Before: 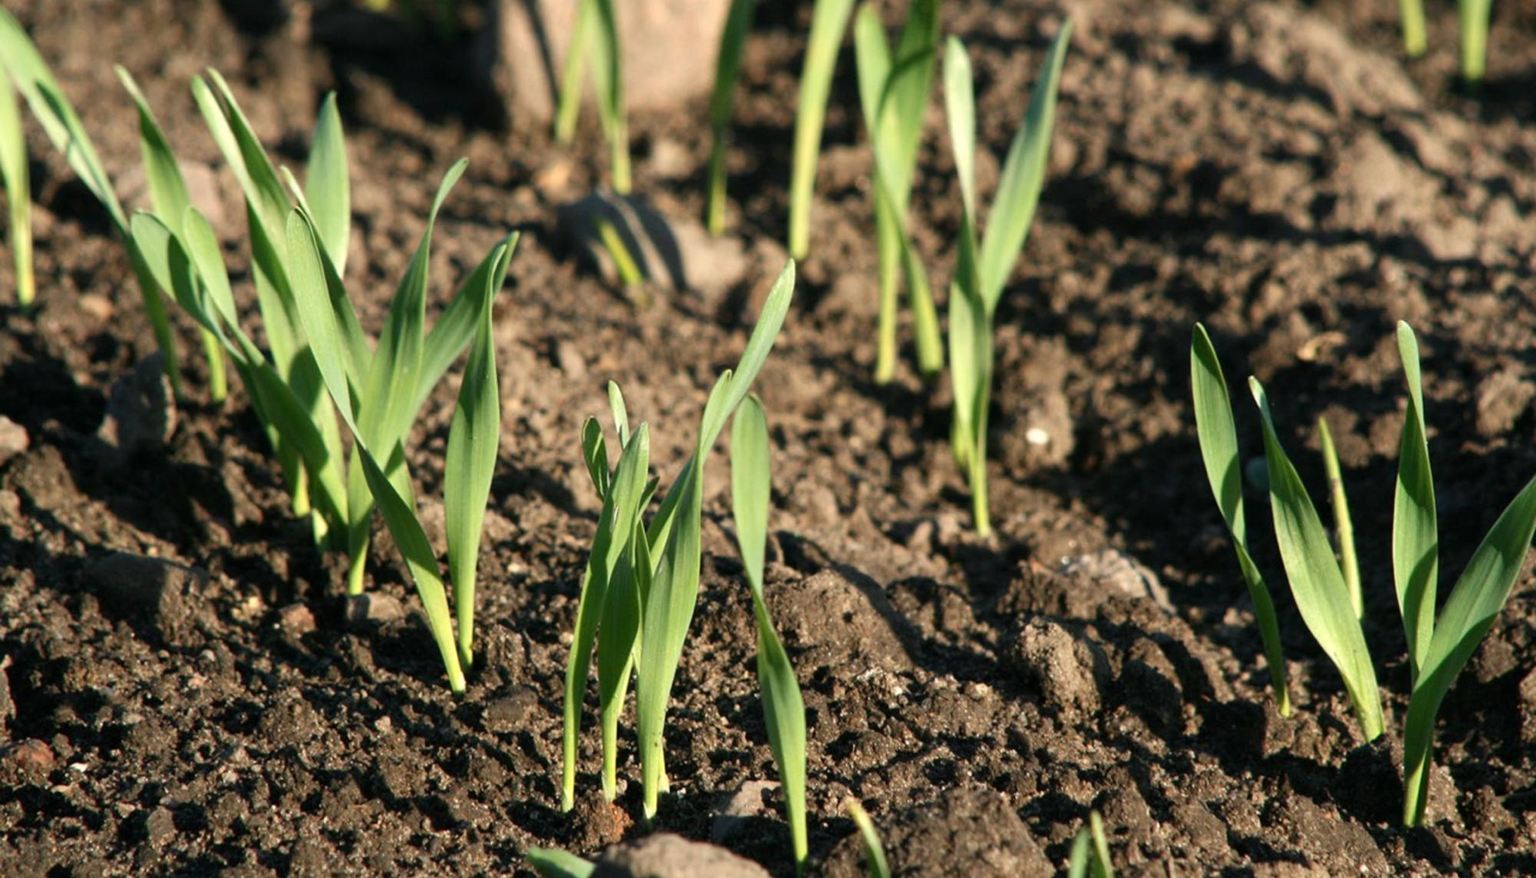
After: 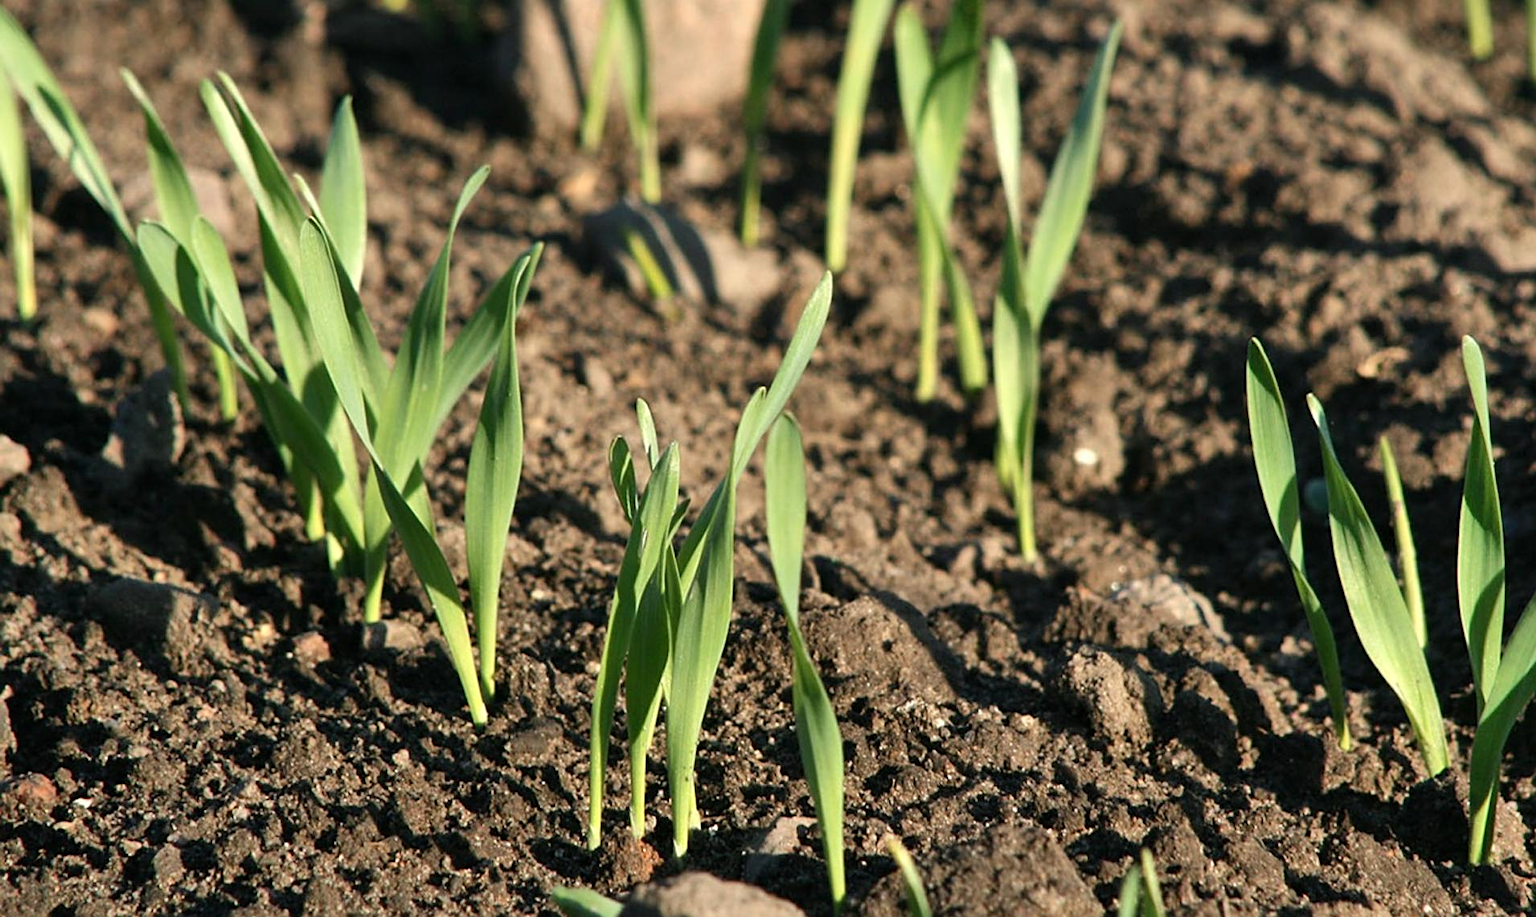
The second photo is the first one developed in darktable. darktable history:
sharpen: on, module defaults
shadows and highlights: low approximation 0.01, soften with gaussian
crop: right 4.447%, bottom 0.035%
